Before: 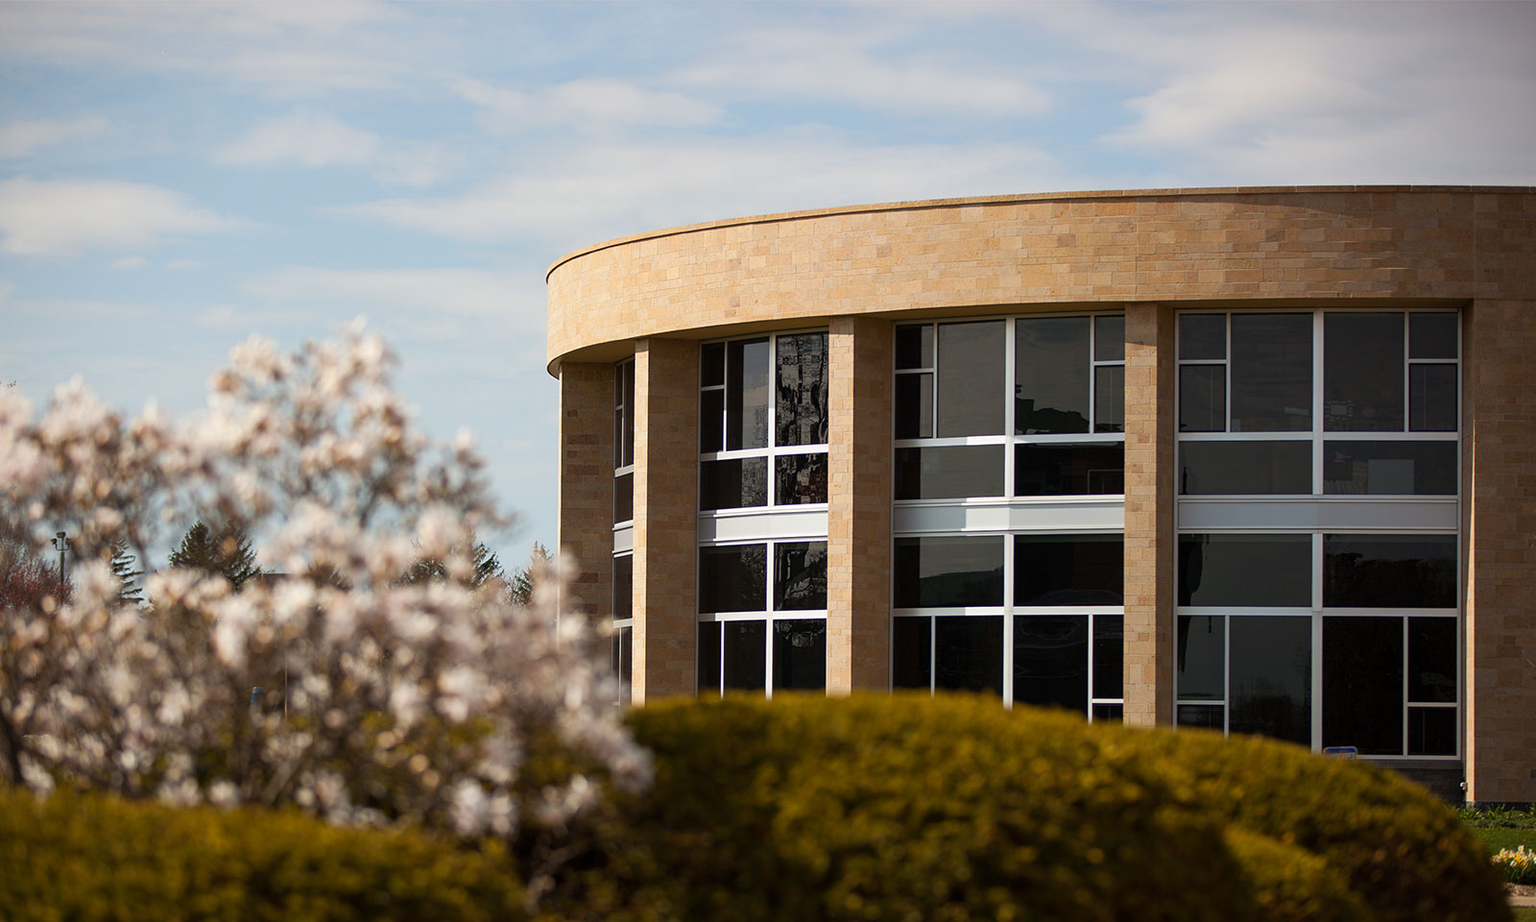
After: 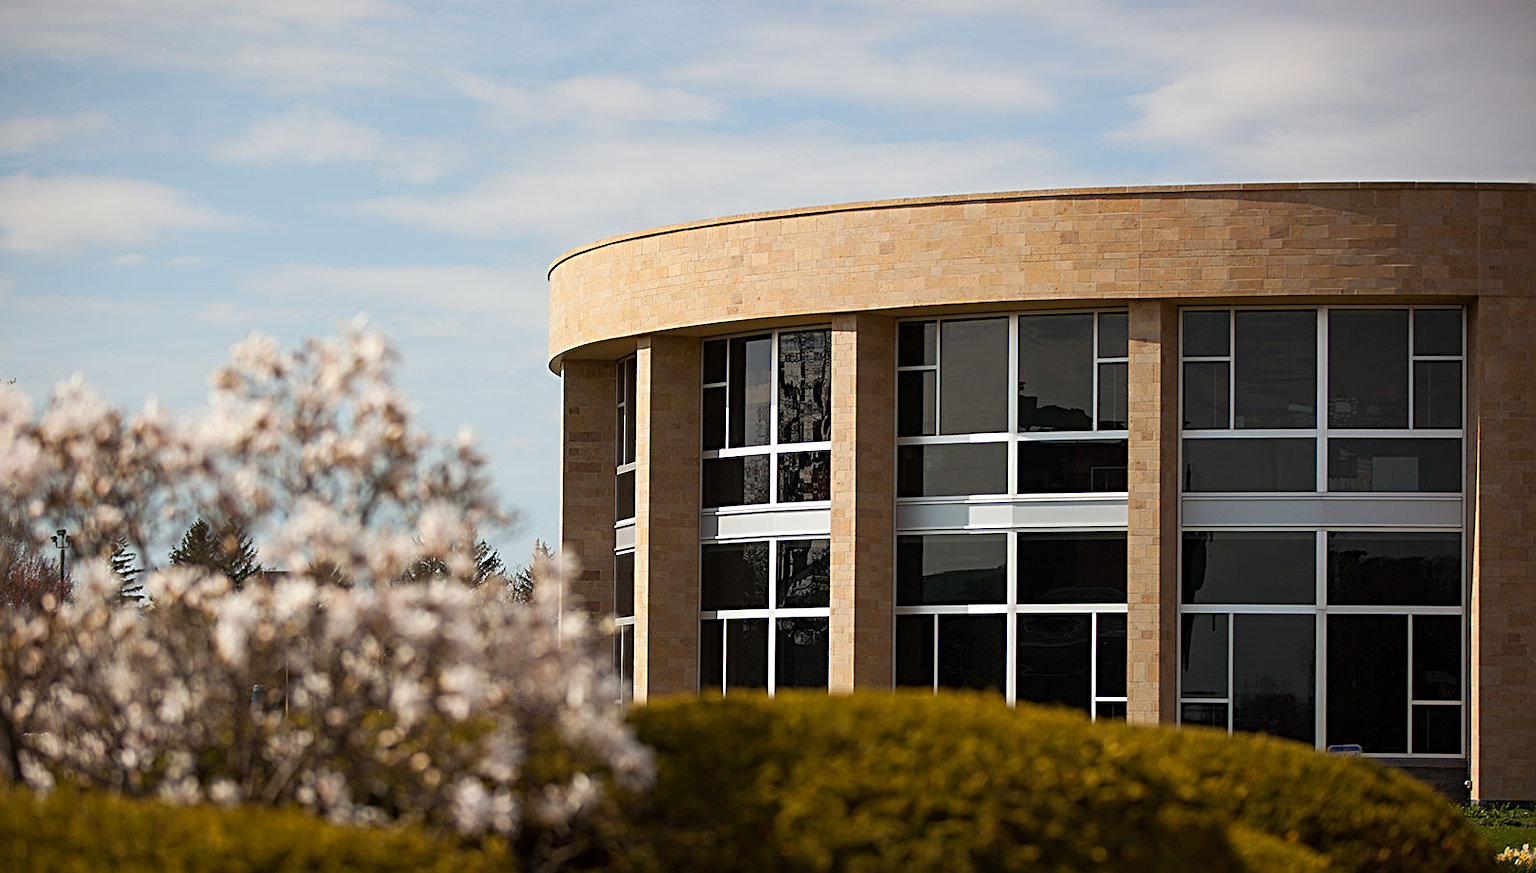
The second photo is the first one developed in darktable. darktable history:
sharpen: radius 3.119
crop: top 0.448%, right 0.264%, bottom 5.045%
